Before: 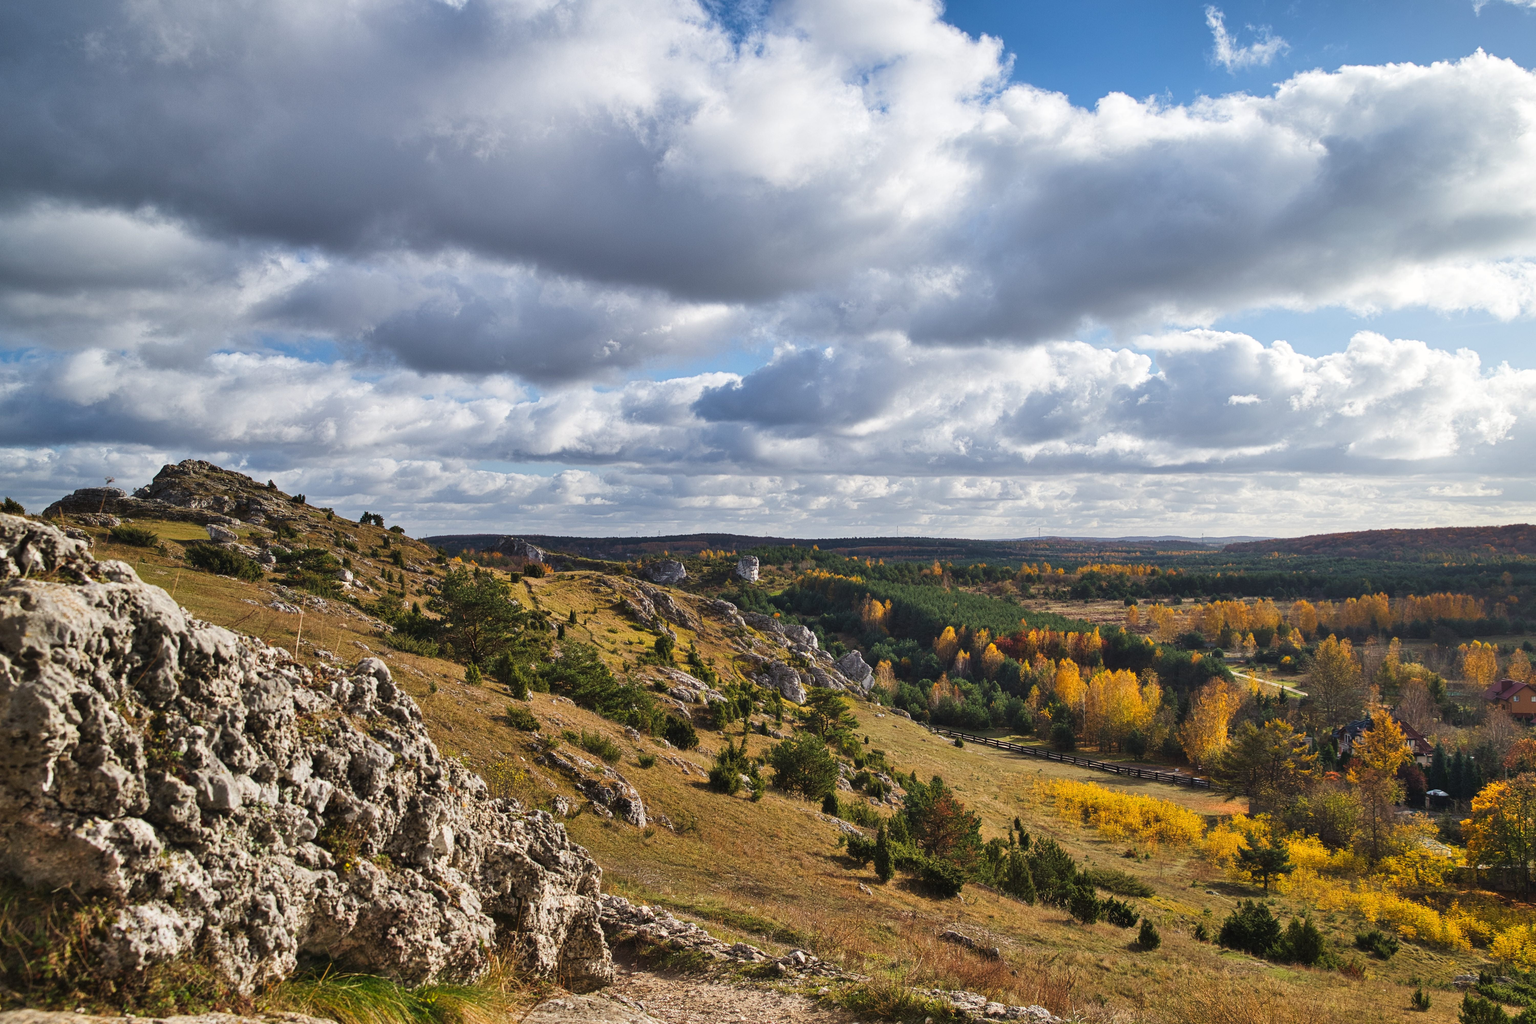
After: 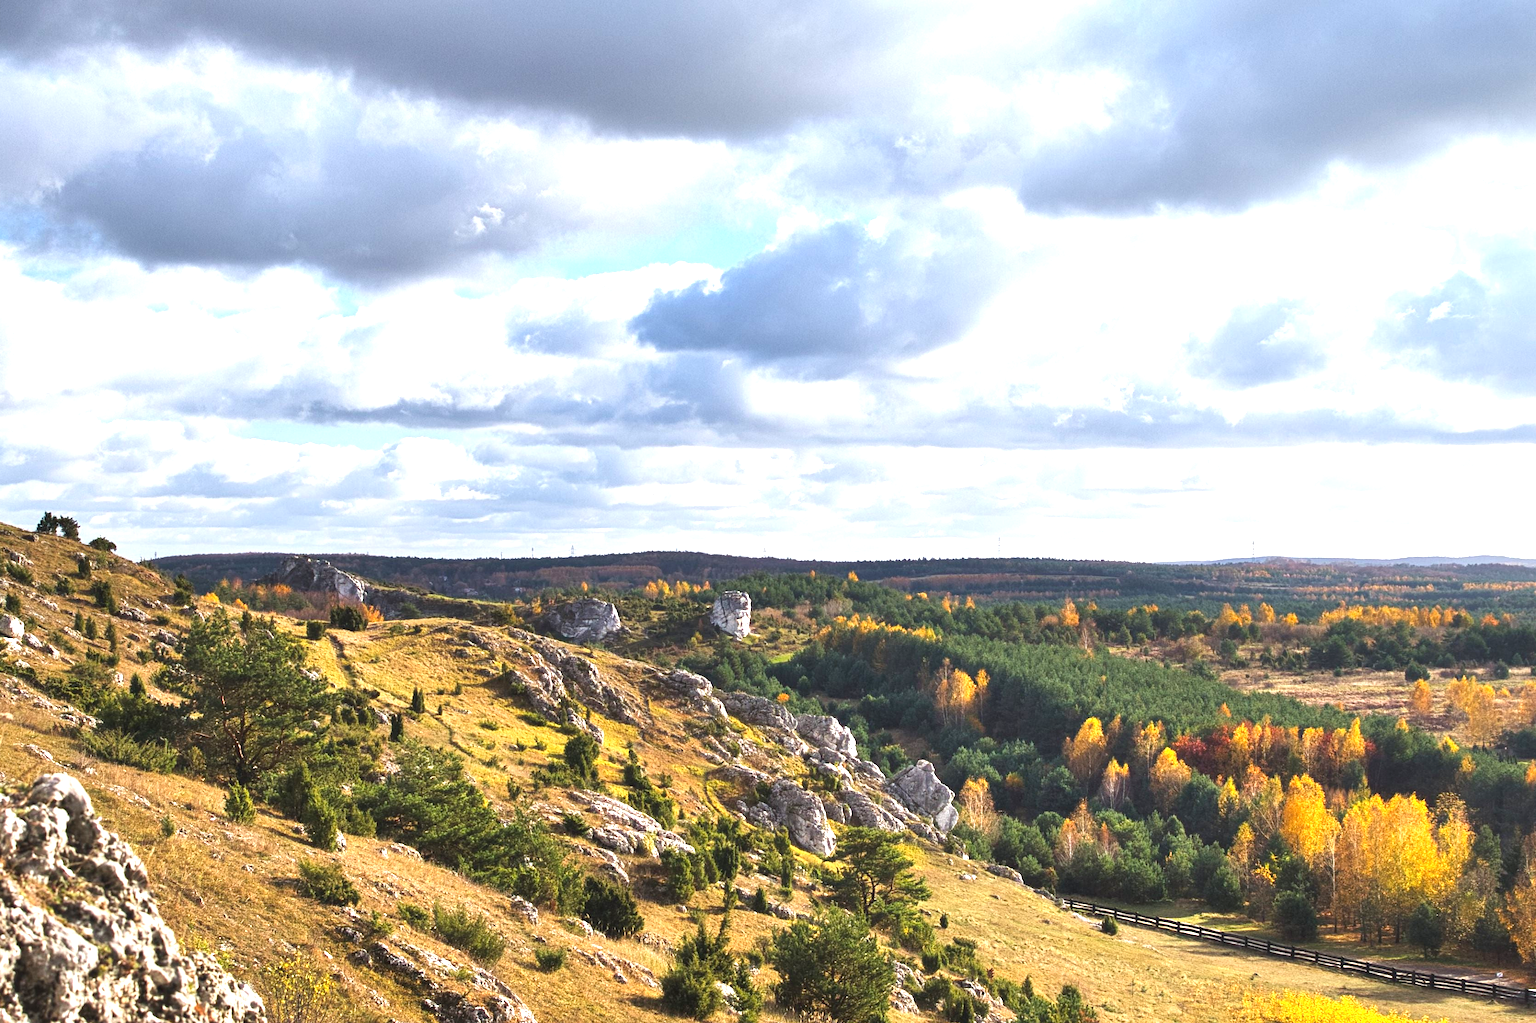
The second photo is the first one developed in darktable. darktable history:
exposure: black level correction 0, exposure 1.2 EV, compensate exposure bias true, compensate highlight preservation false
crop and rotate: left 22.13%, top 22.054%, right 22.026%, bottom 22.102%
